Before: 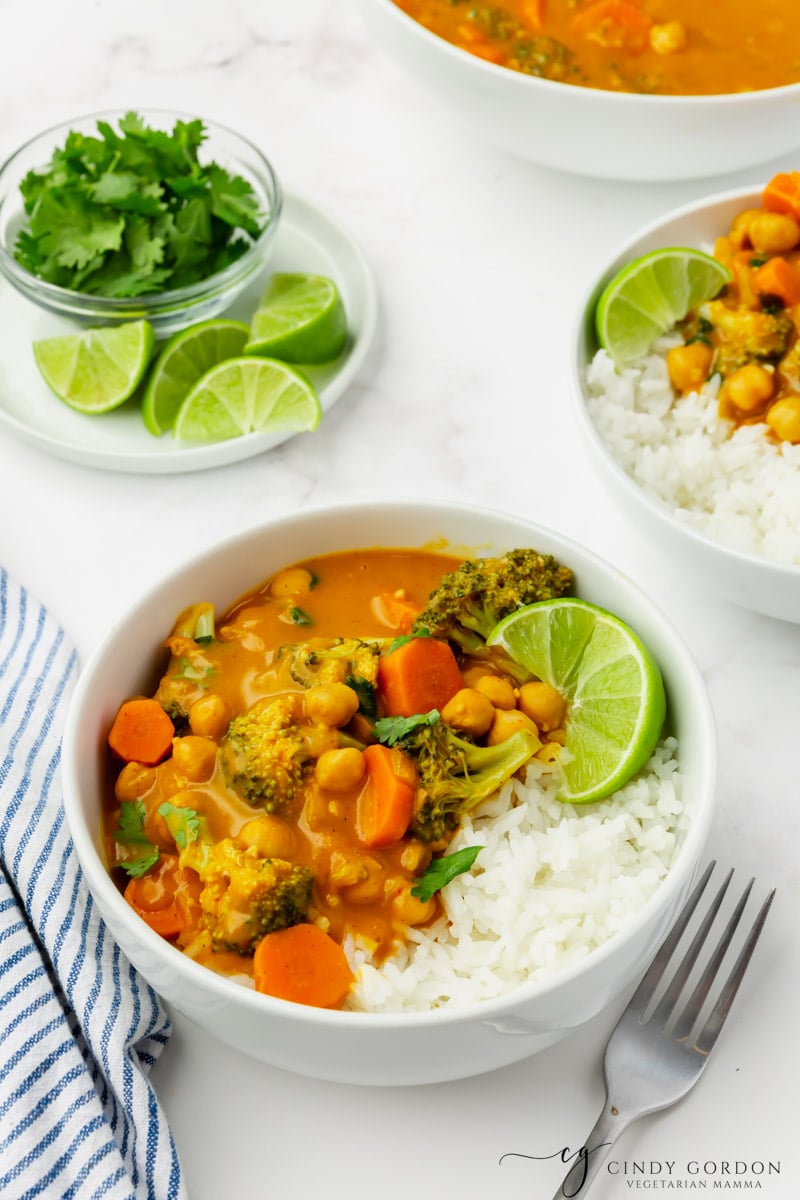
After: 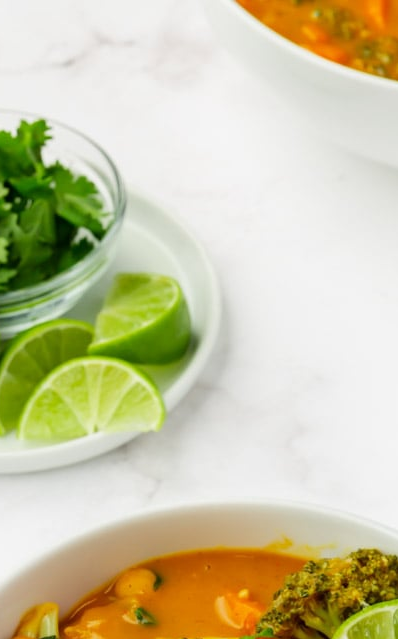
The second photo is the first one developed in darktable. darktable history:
crop: left 19.577%, right 30.564%, bottom 46.667%
